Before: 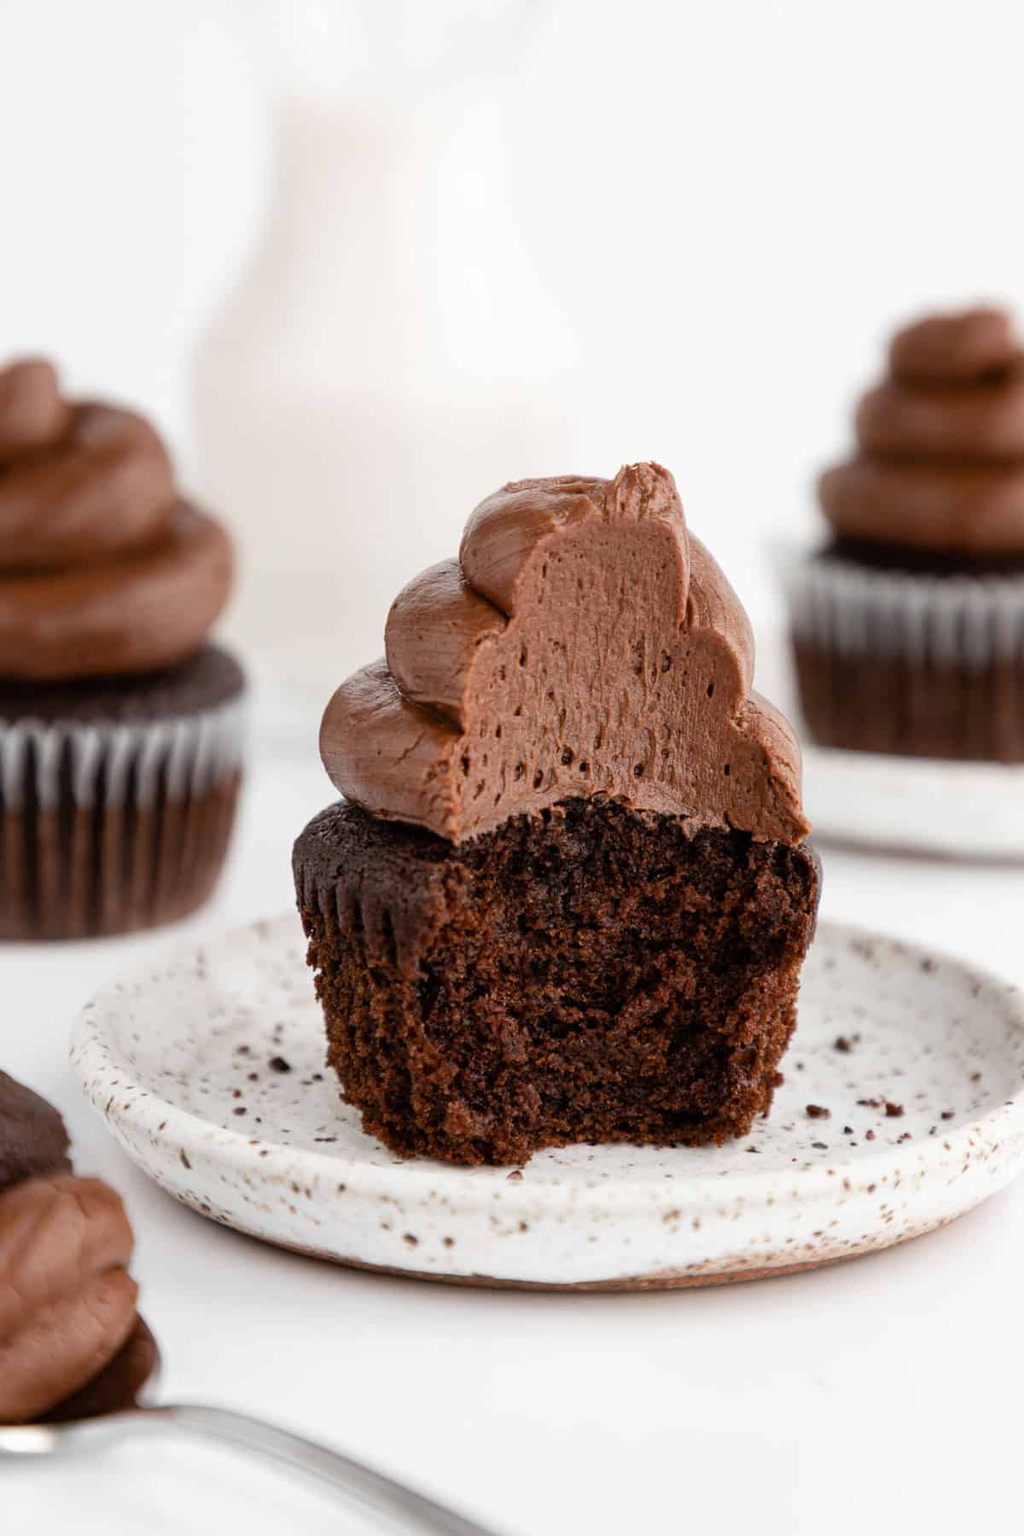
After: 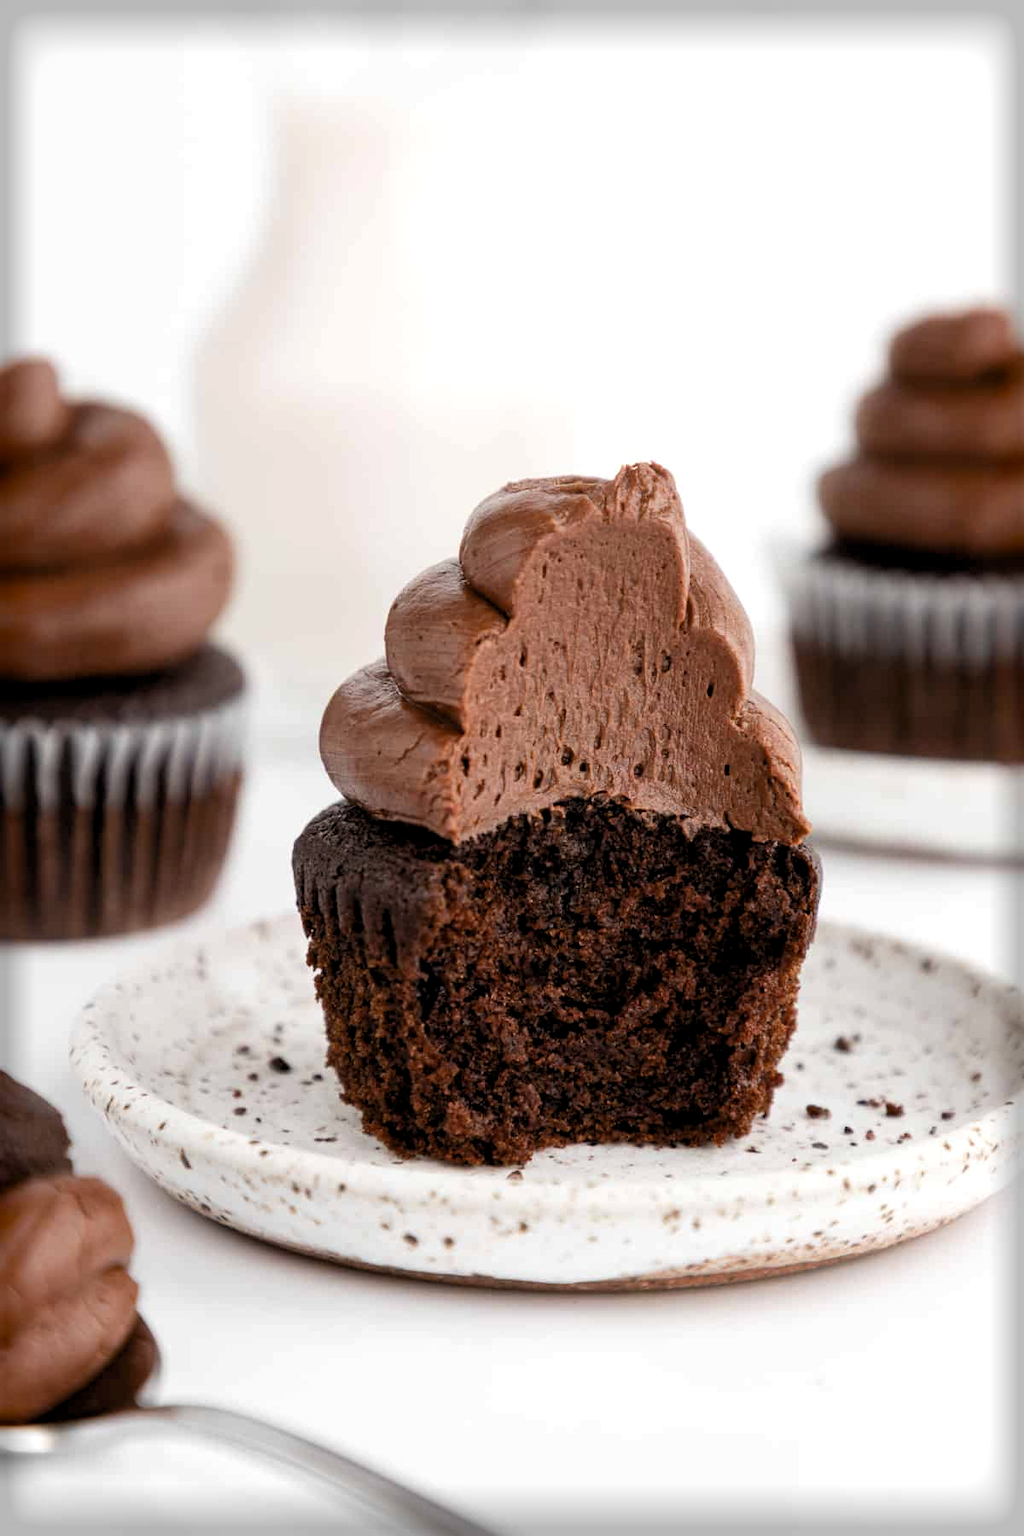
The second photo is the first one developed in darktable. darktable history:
vignetting: fall-off start 93.07%, fall-off radius 5.76%, saturation 0.383, automatic ratio true, width/height ratio 1.332, shape 0.044
levels: white 99.93%, levels [0.031, 0.5, 0.969]
